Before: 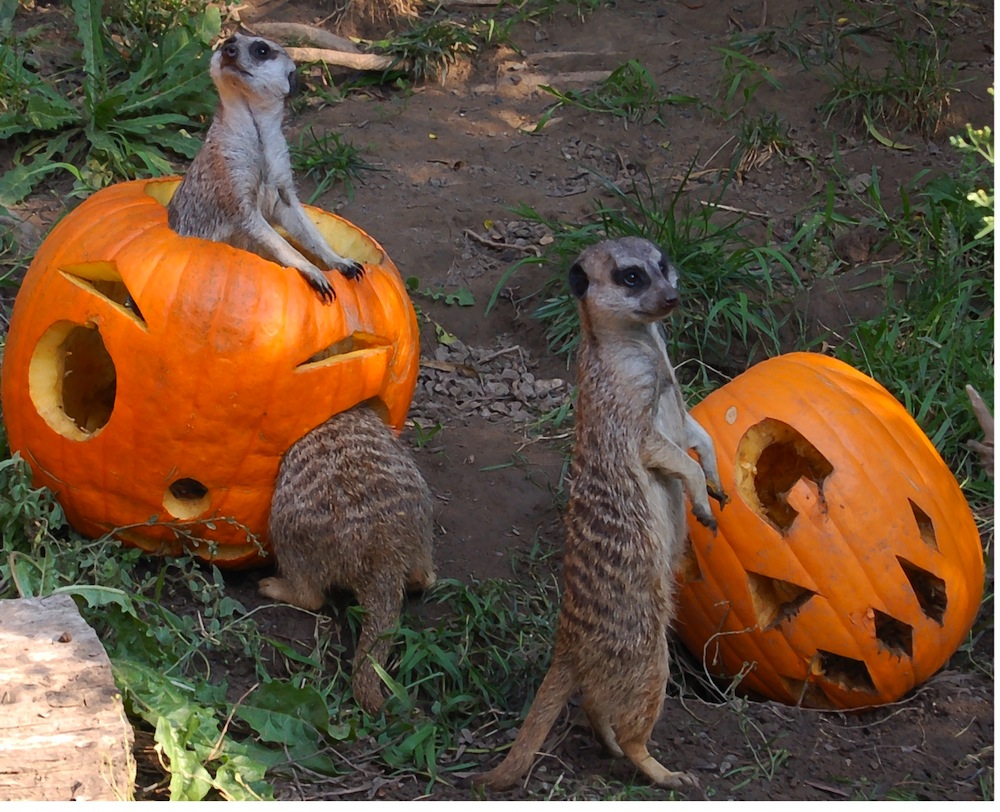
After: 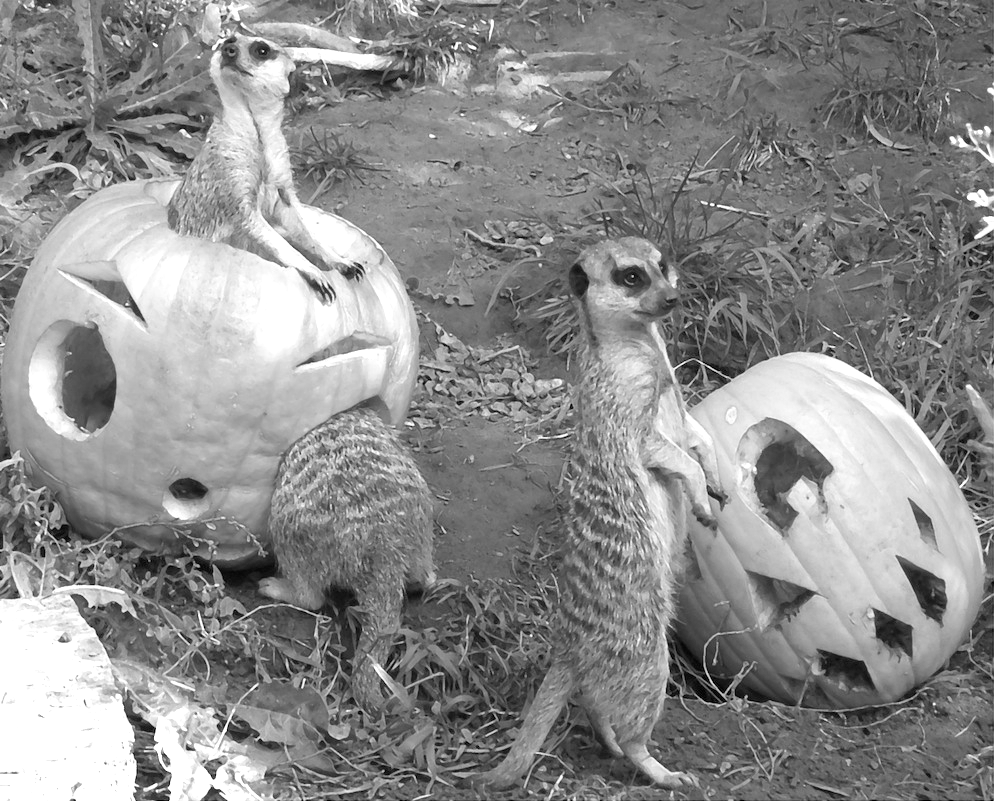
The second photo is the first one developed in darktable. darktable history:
monochrome: a 32, b 64, size 2.3, highlights 1
crop: bottom 0.071%
exposure: black level correction 0, exposure 1.1 EV, compensate exposure bias true, compensate highlight preservation false
